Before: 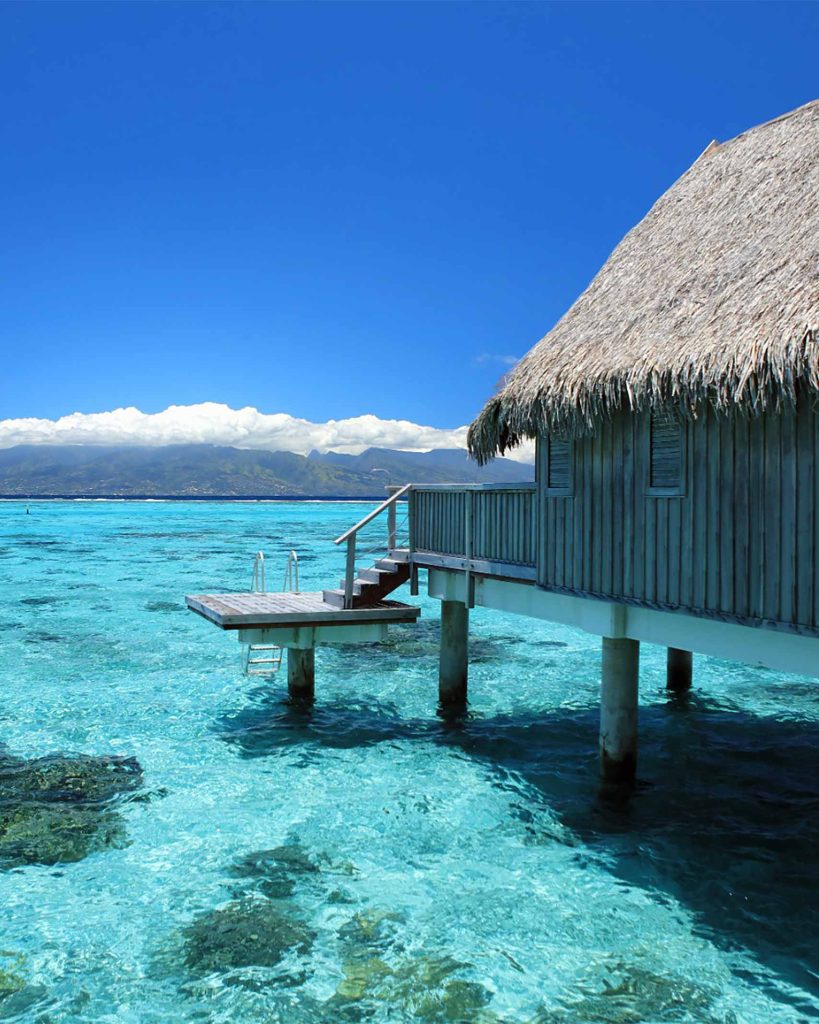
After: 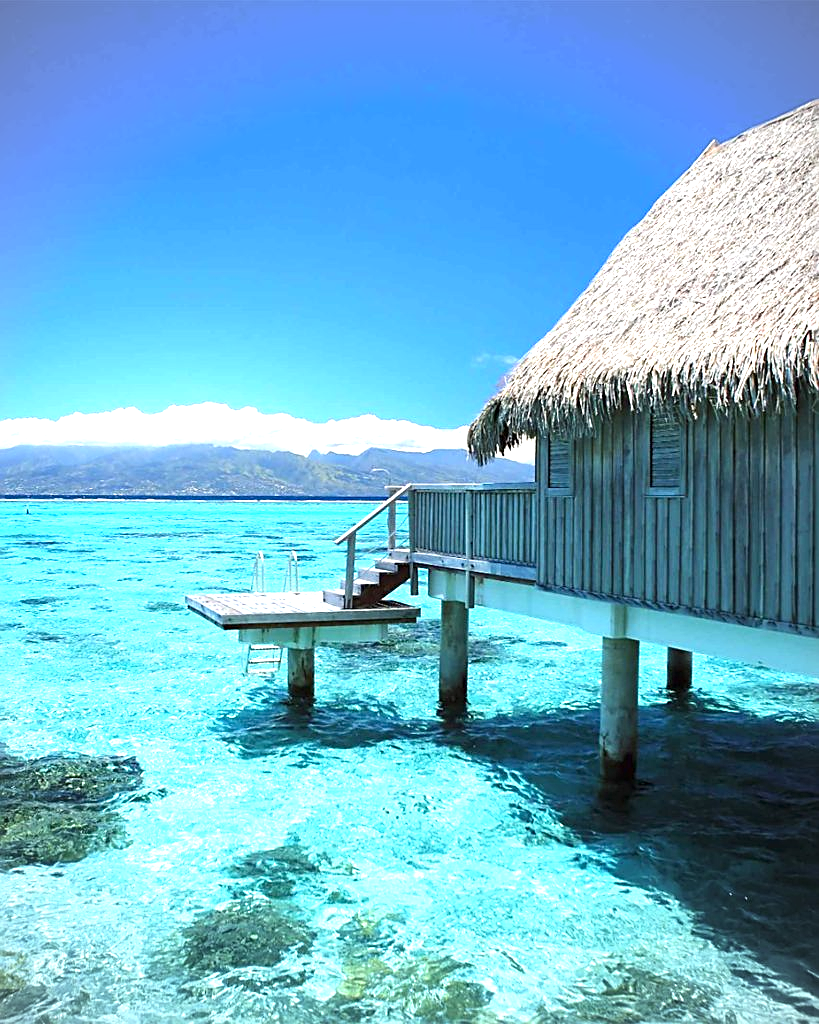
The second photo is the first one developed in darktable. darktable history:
exposure: black level correction 0, exposure 1.102 EV, compensate exposure bias true, compensate highlight preservation false
vignetting: on, module defaults
sharpen: on, module defaults
